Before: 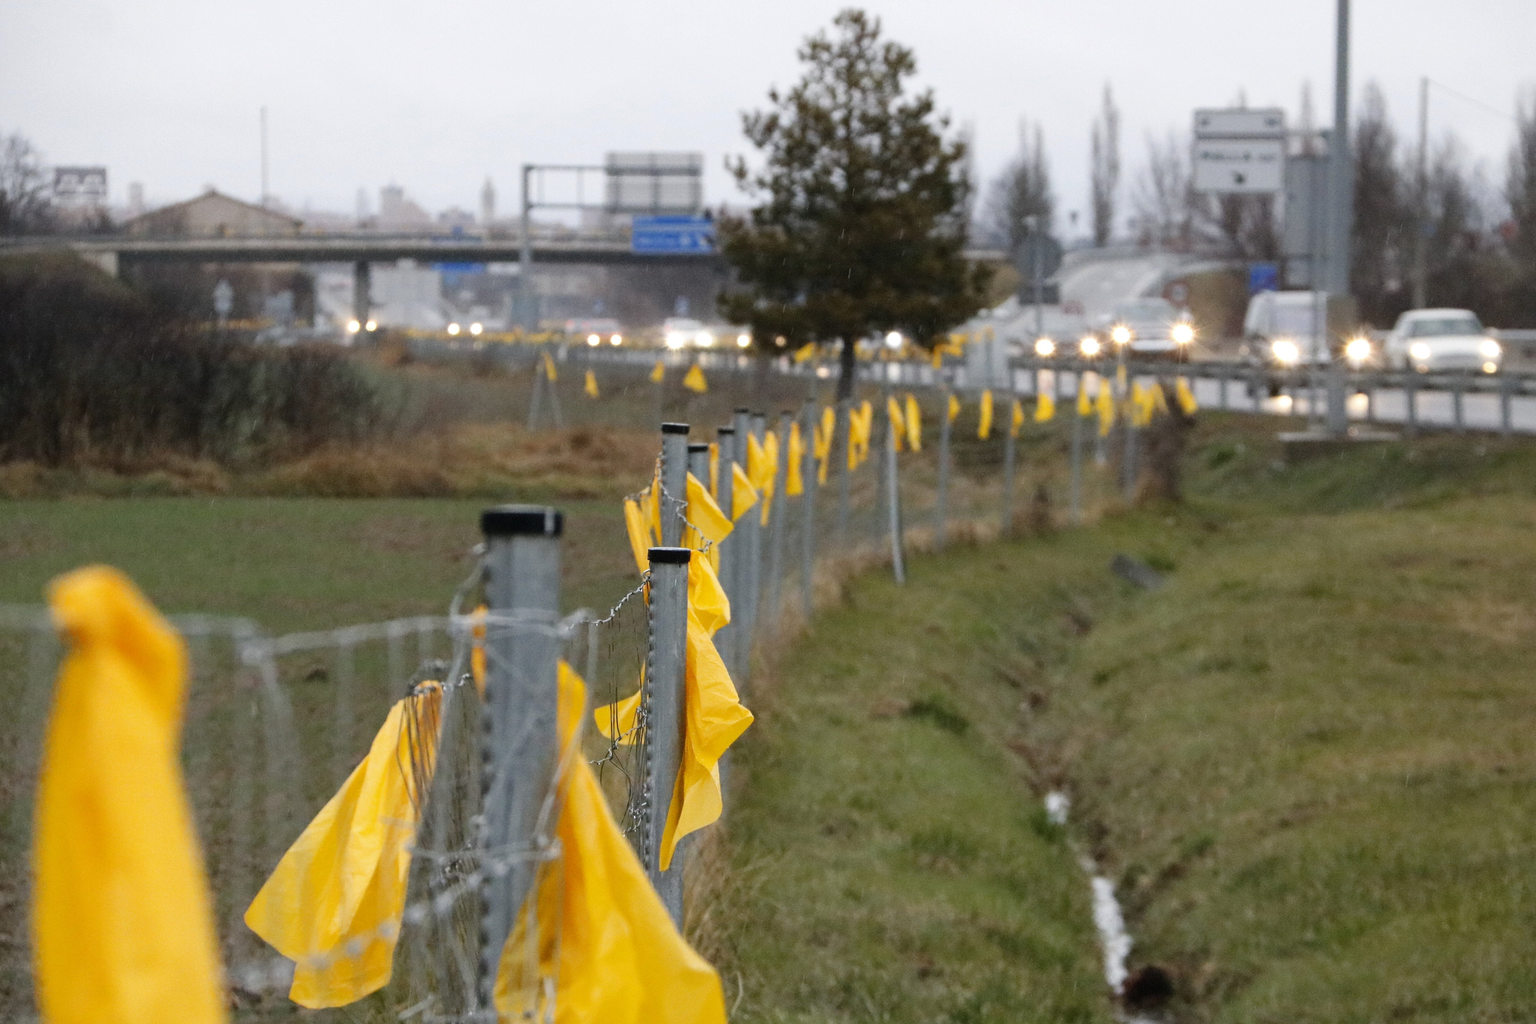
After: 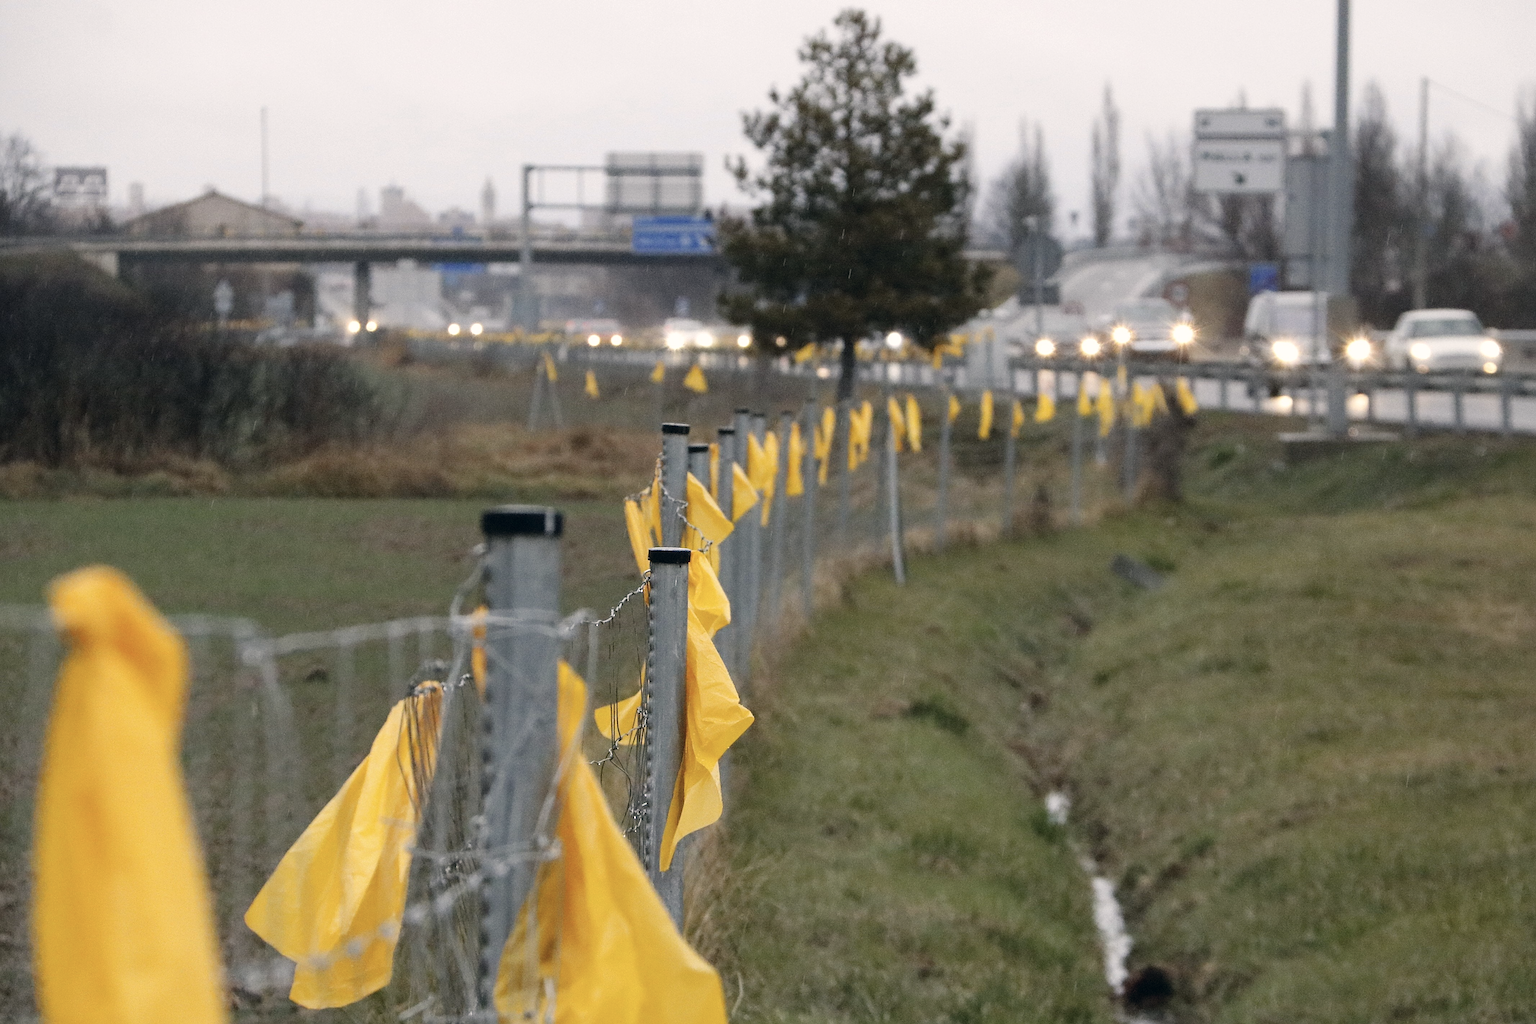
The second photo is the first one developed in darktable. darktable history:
color correction: highlights a* 2.92, highlights b* 5, shadows a* -2.46, shadows b* -4.82, saturation 0.777
sharpen: on, module defaults
